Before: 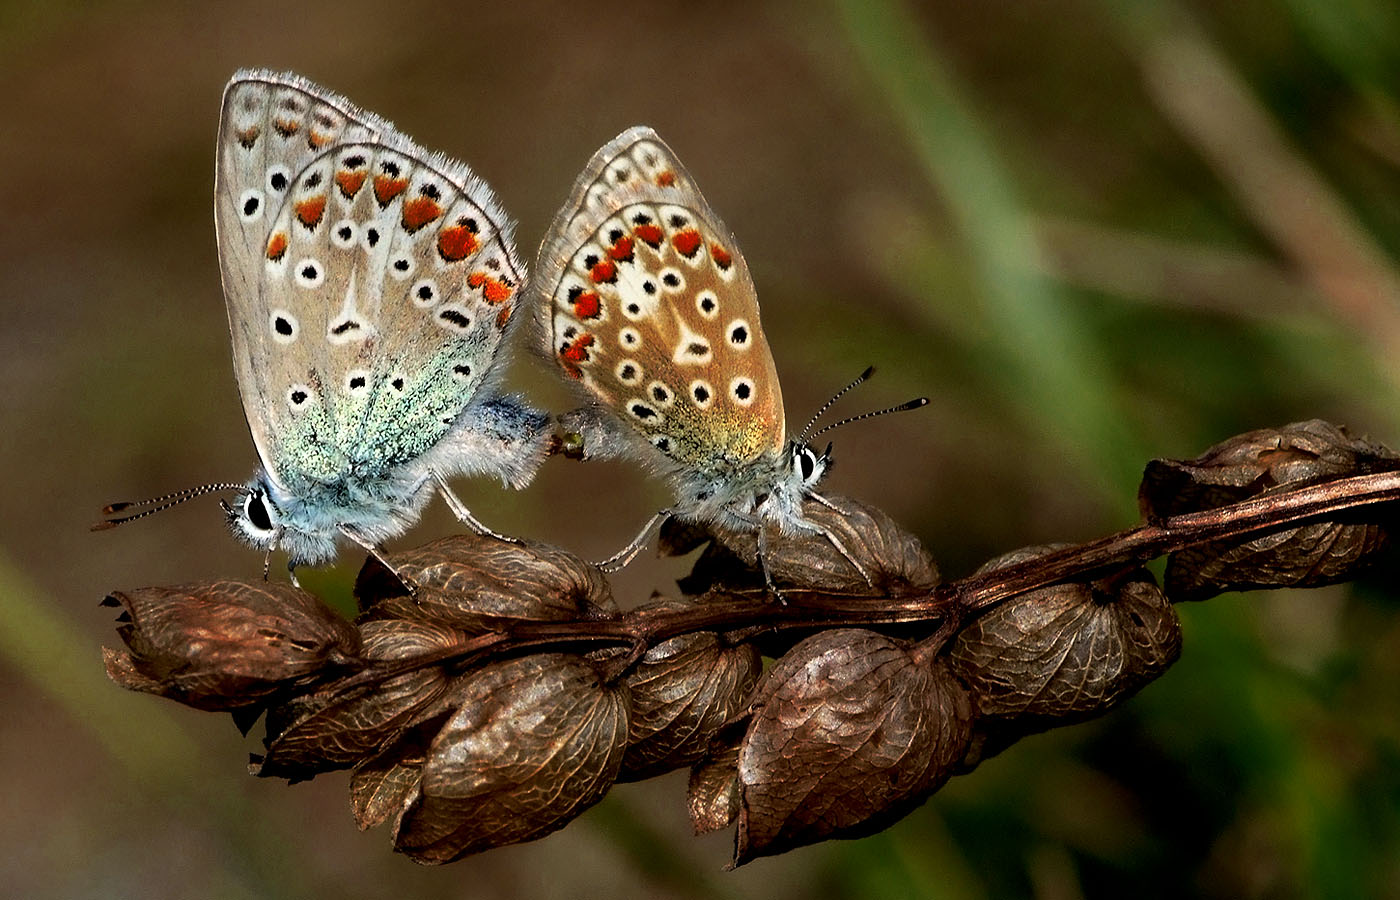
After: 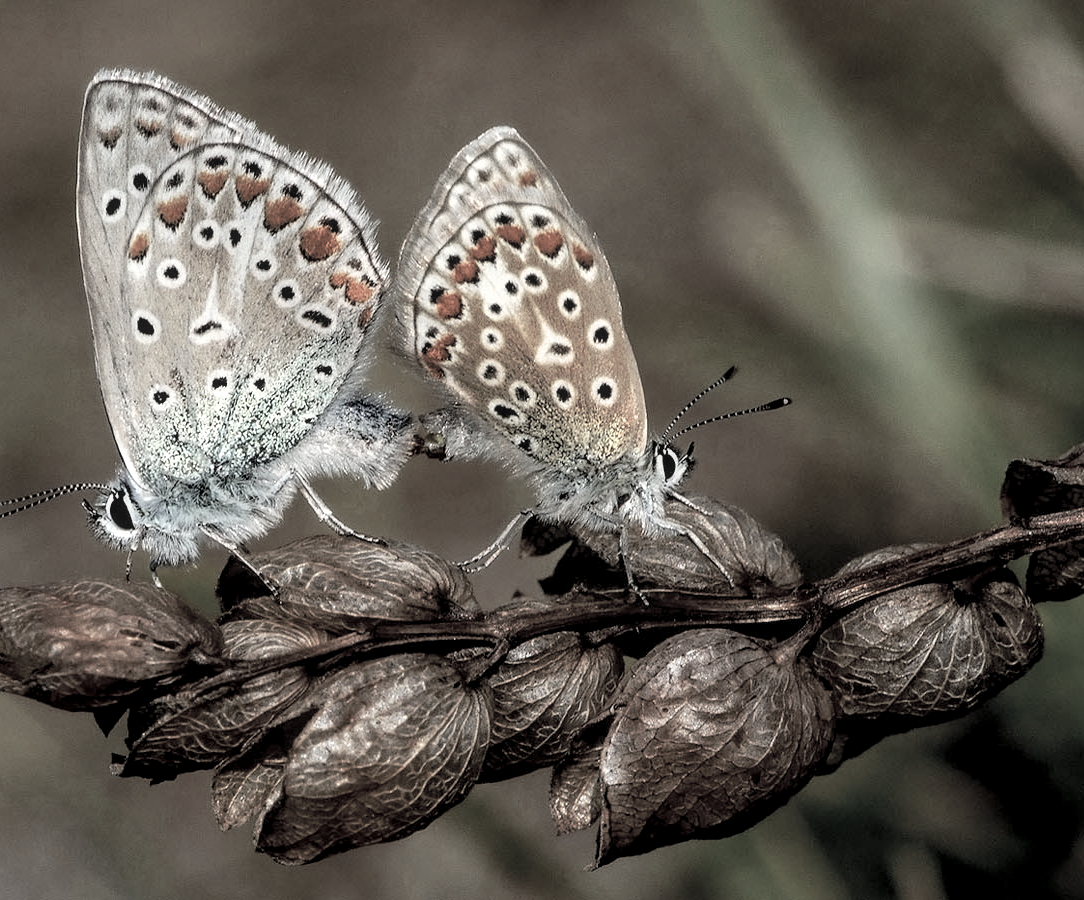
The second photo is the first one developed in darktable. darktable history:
color zones: curves: ch1 [(0, 0.153) (0.143, 0.15) (0.286, 0.151) (0.429, 0.152) (0.571, 0.152) (0.714, 0.151) (0.857, 0.151) (1, 0.153)]
local contrast: on, module defaults
contrast brightness saturation: brightness 0.15
crop: left 9.88%, right 12.664%
